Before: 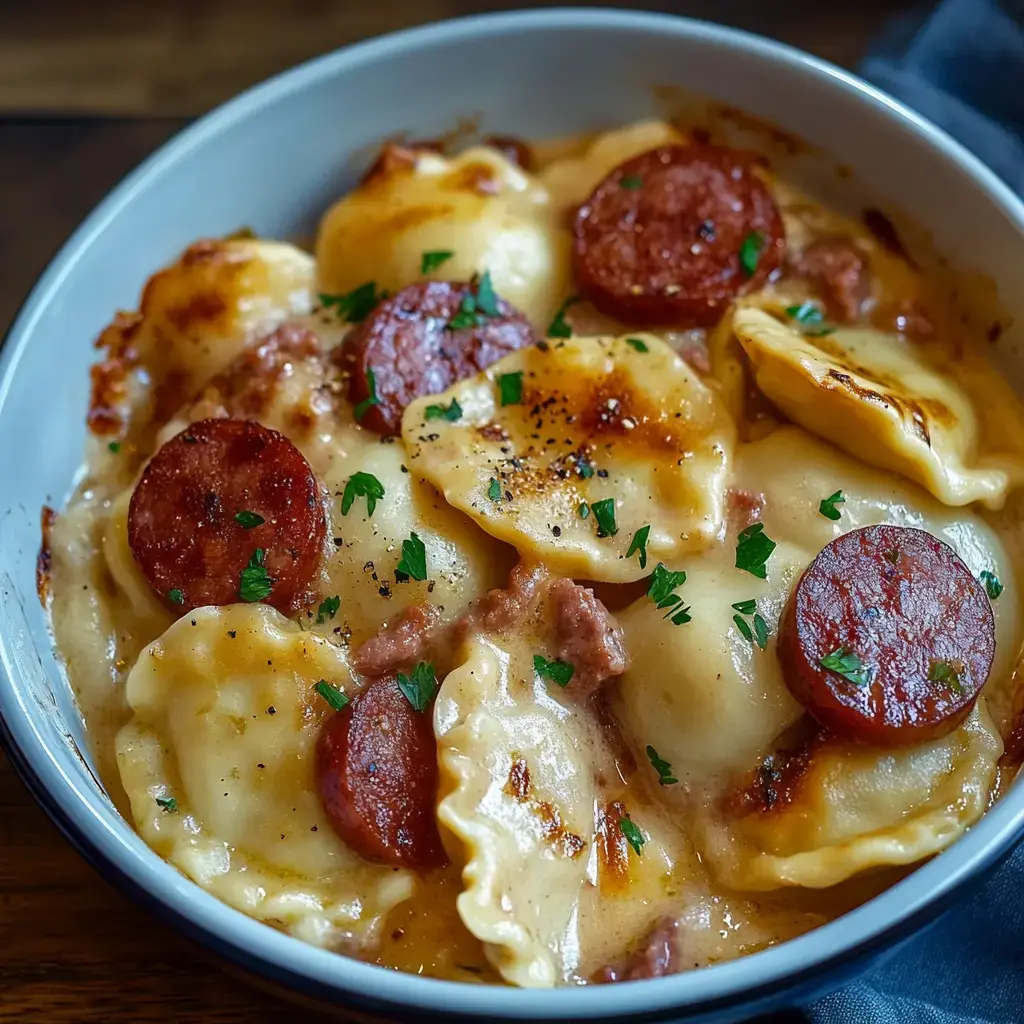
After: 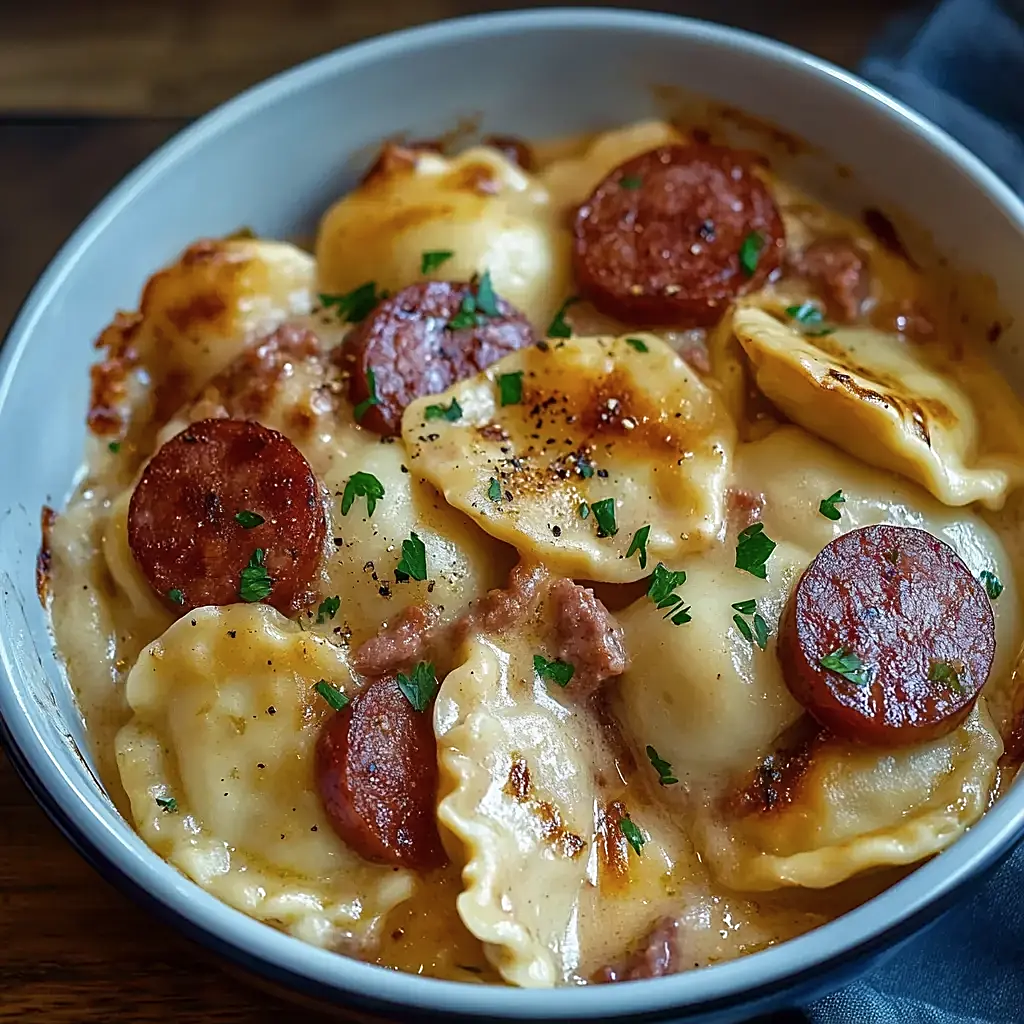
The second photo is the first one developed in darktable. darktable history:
contrast brightness saturation: saturation -0.066
sharpen: on, module defaults
